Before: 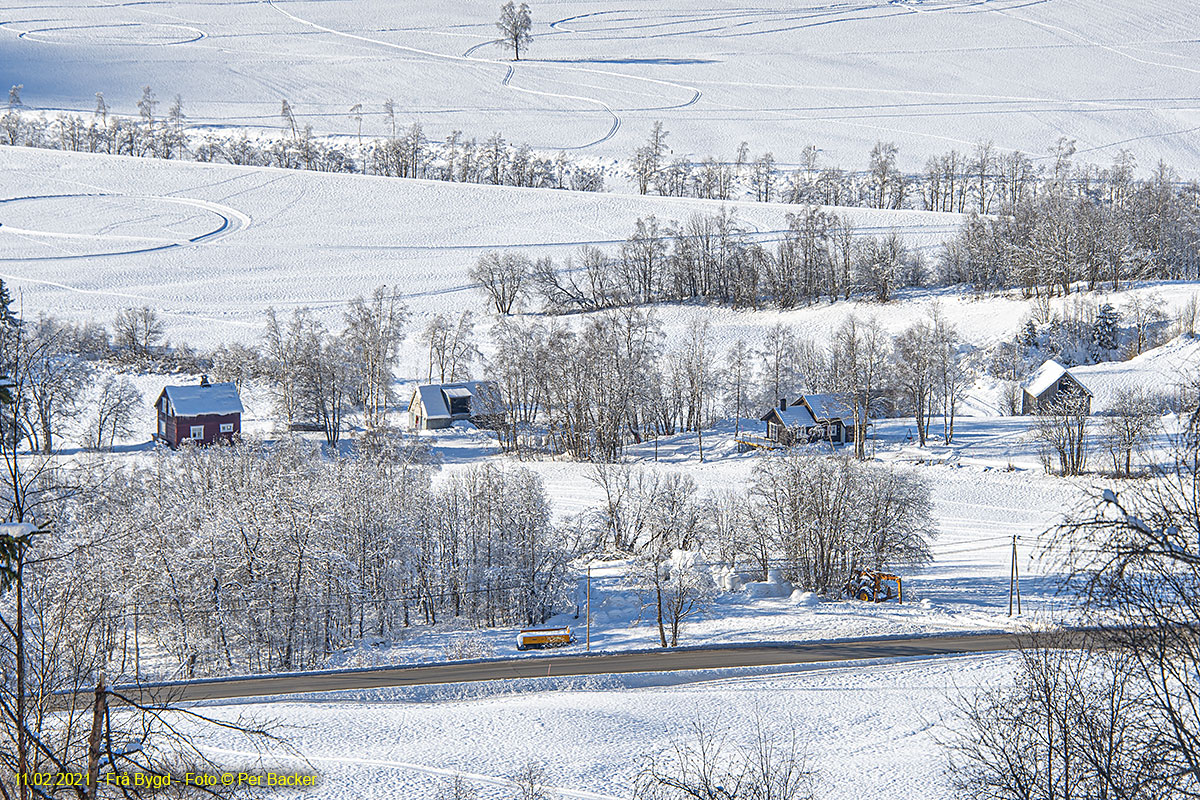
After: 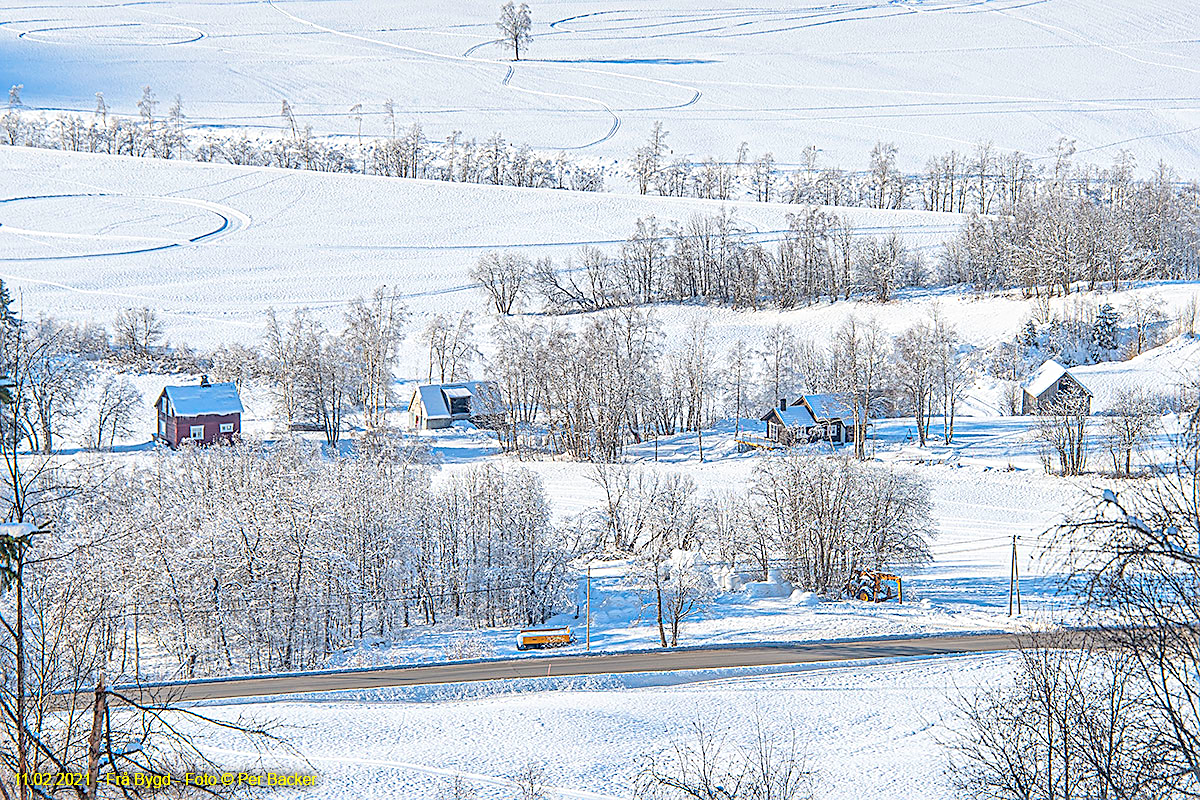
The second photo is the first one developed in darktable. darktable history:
contrast brightness saturation: contrast 0.101, brightness 0.306, saturation 0.138
sharpen: on, module defaults
